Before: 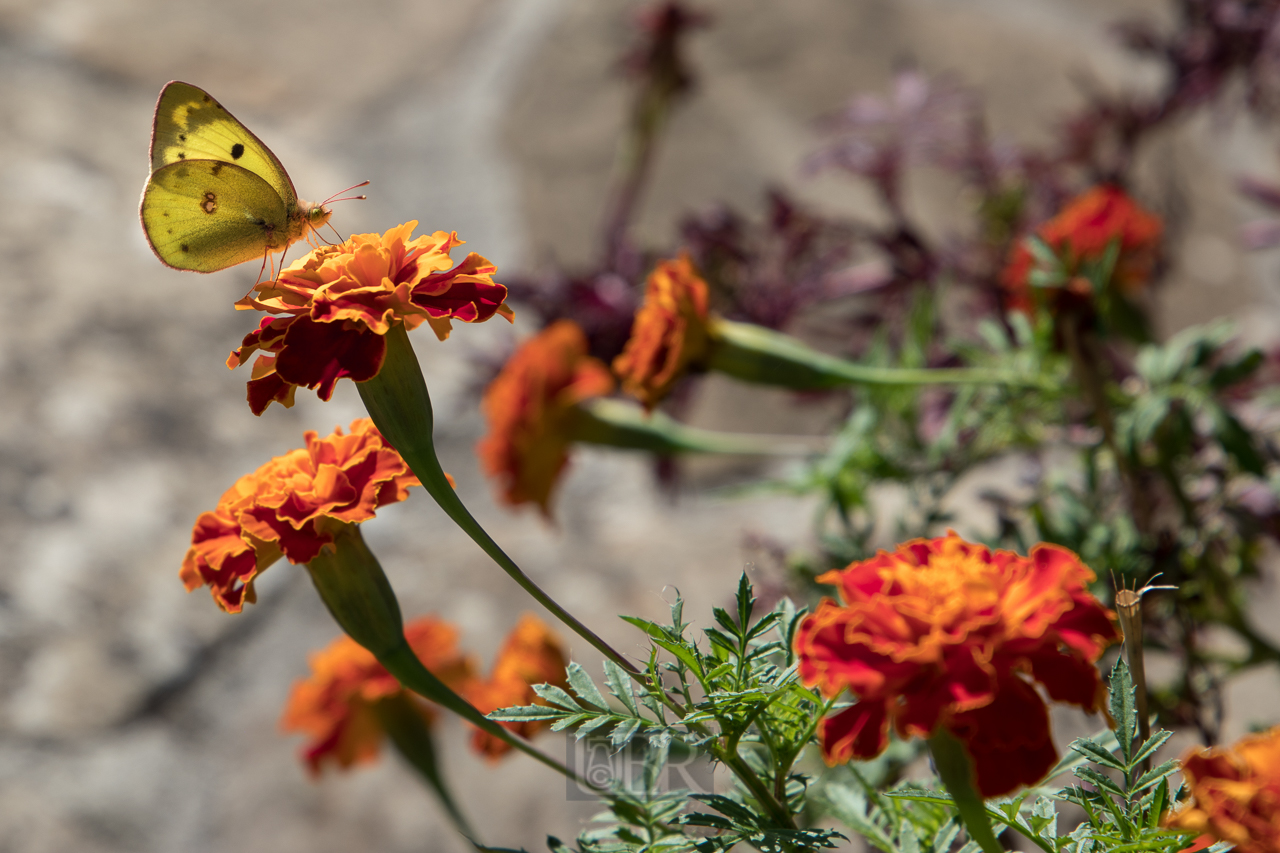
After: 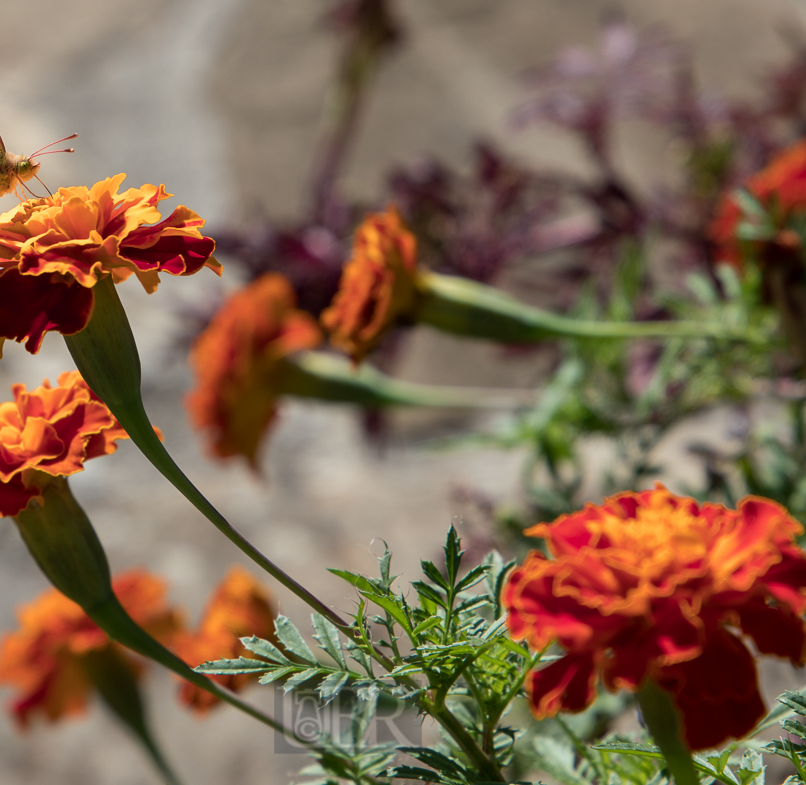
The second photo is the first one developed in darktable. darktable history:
crop and rotate: left 22.855%, top 5.627%, right 14.119%, bottom 2.285%
